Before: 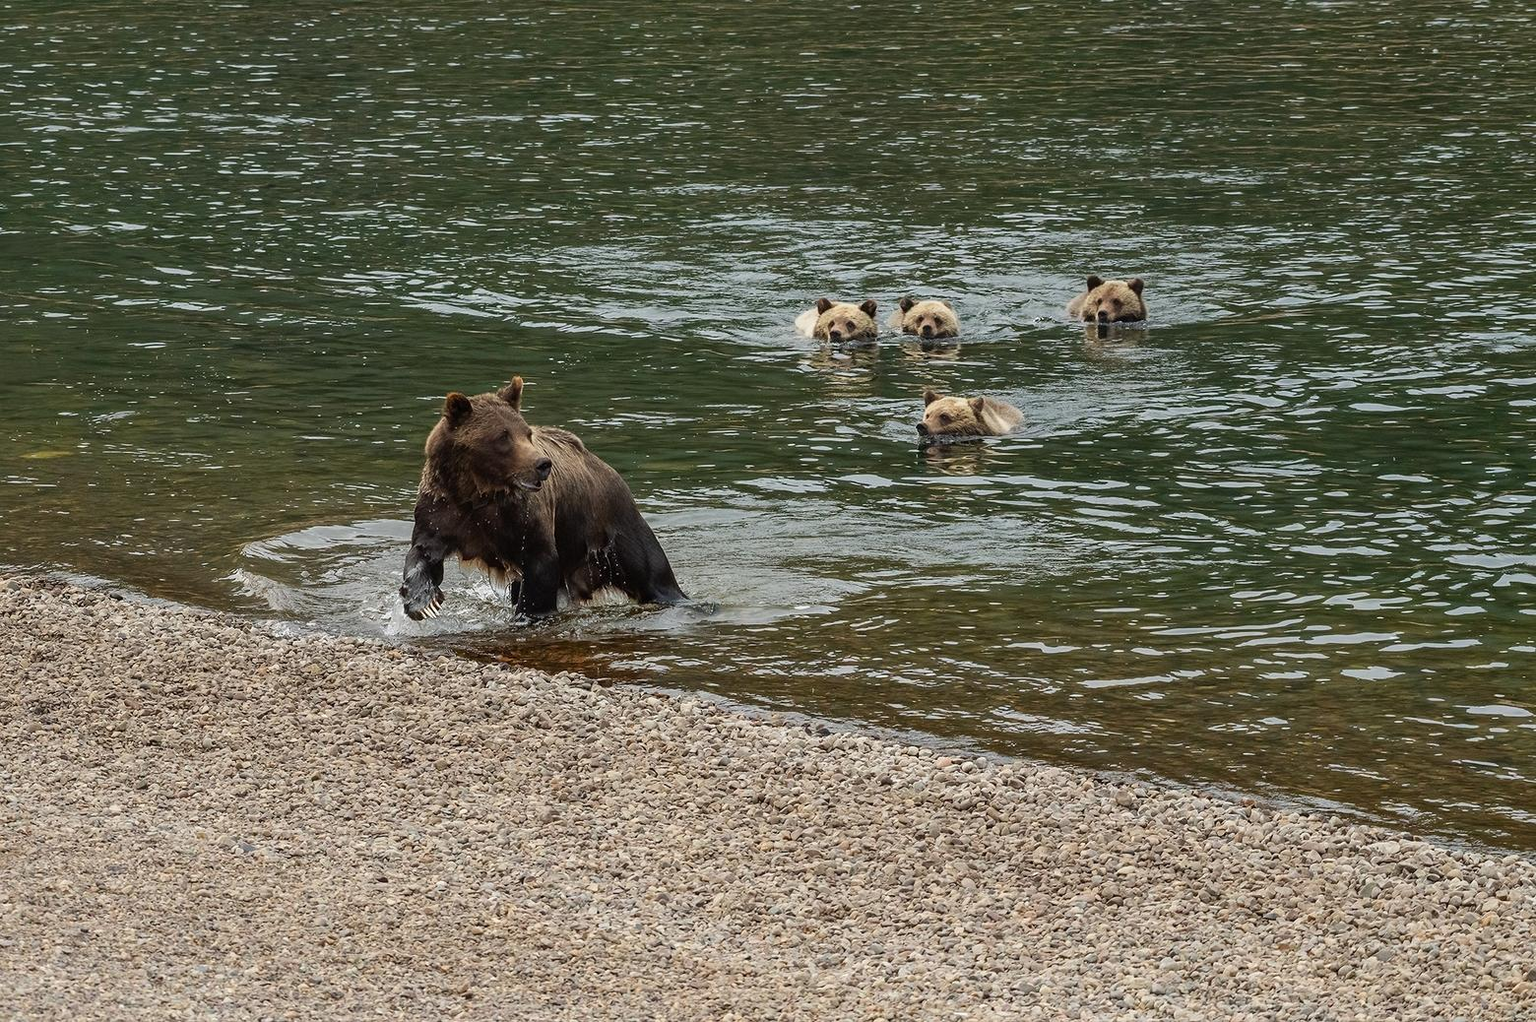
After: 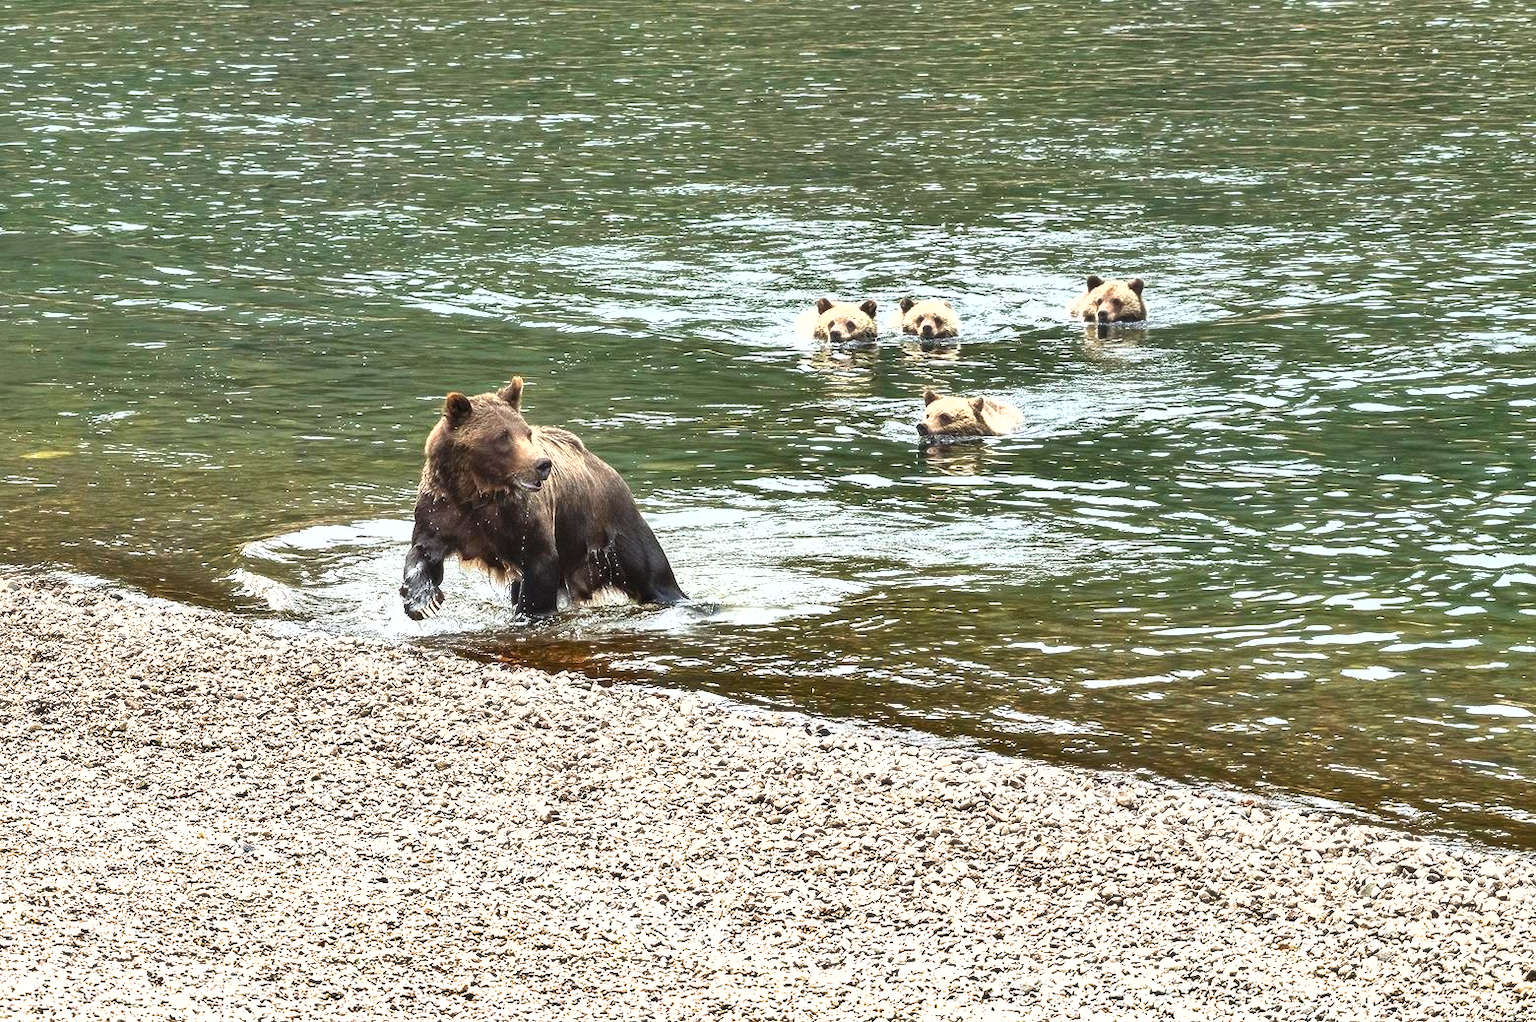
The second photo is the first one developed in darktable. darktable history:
white balance: red 0.982, blue 1.018
exposure: black level correction 0, exposure 1.741 EV, compensate exposure bias true, compensate highlight preservation false
soften: size 10%, saturation 50%, brightness 0.2 EV, mix 10%
shadows and highlights: radius 108.52, shadows 40.68, highlights -72.88, low approximation 0.01, soften with gaussian
